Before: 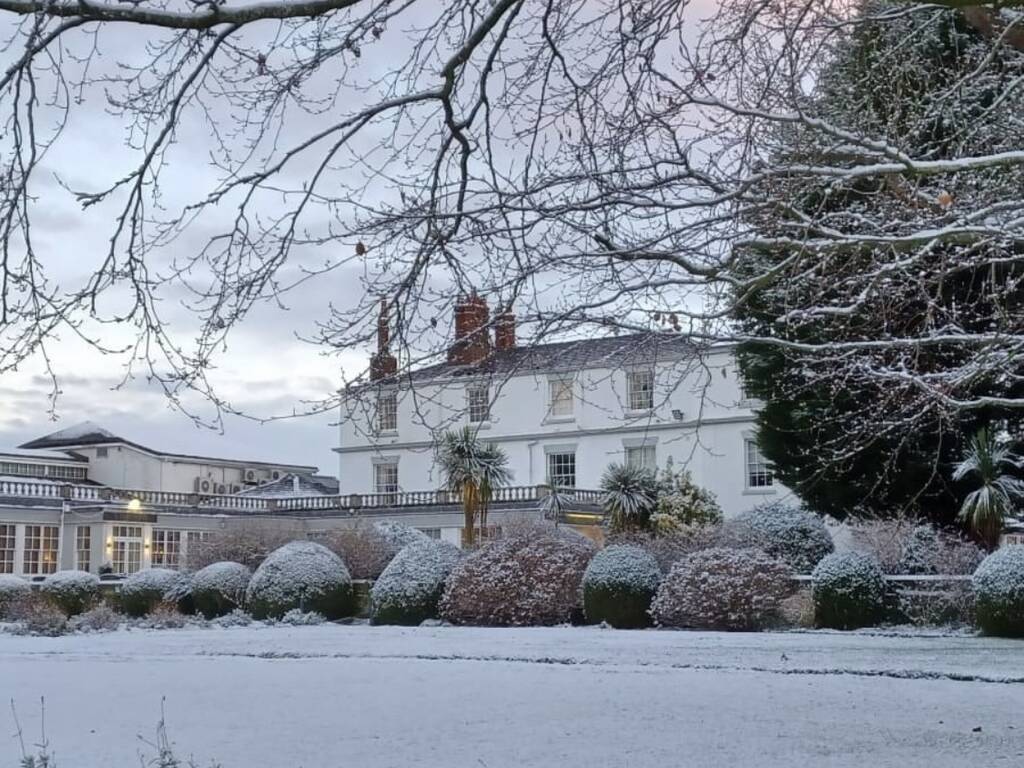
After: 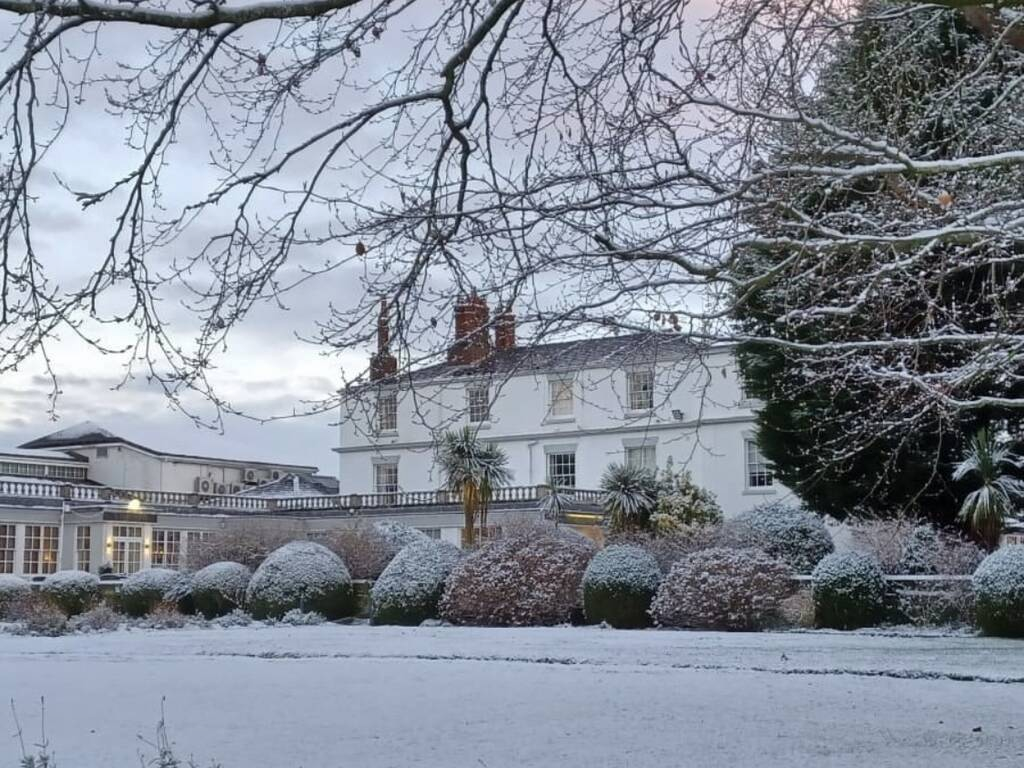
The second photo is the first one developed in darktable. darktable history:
shadows and highlights: shadows 34.1, highlights -35.15, soften with gaussian
